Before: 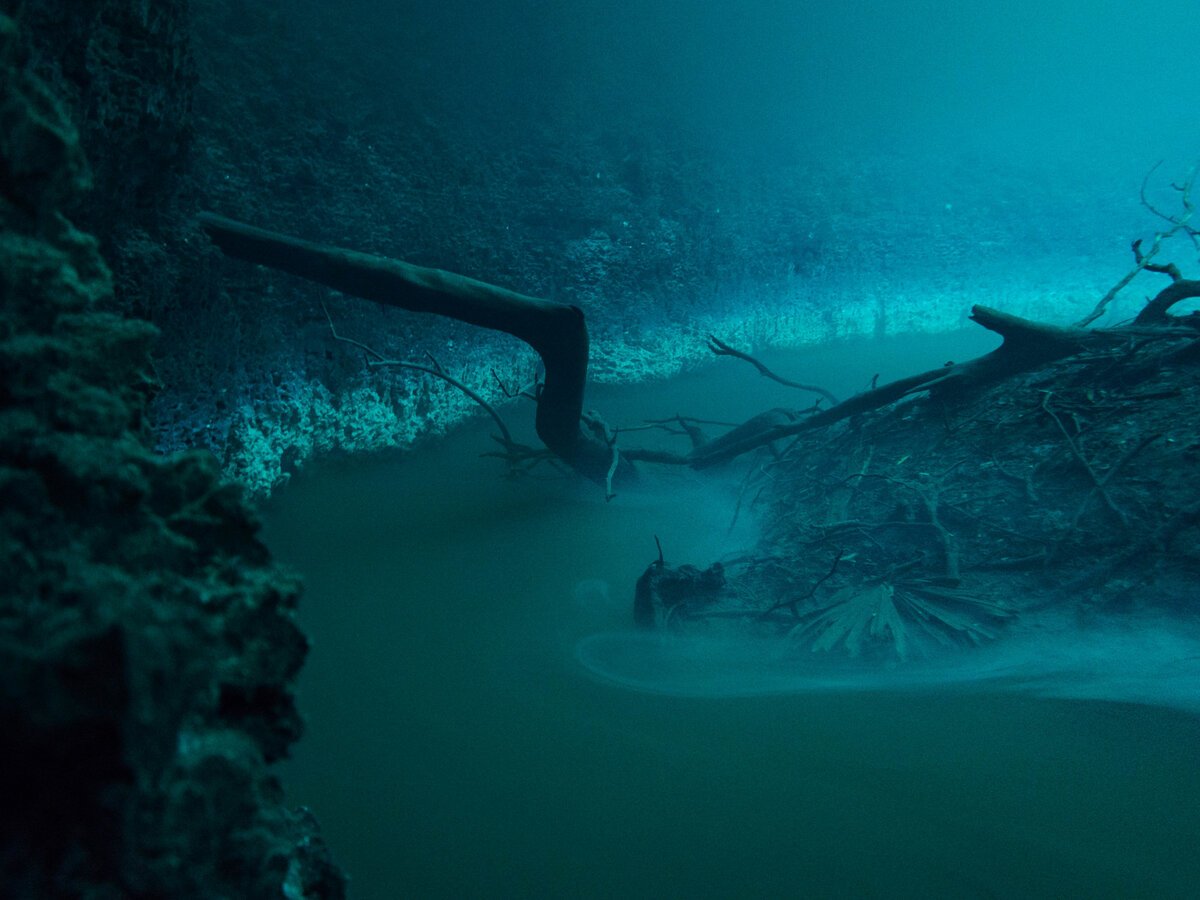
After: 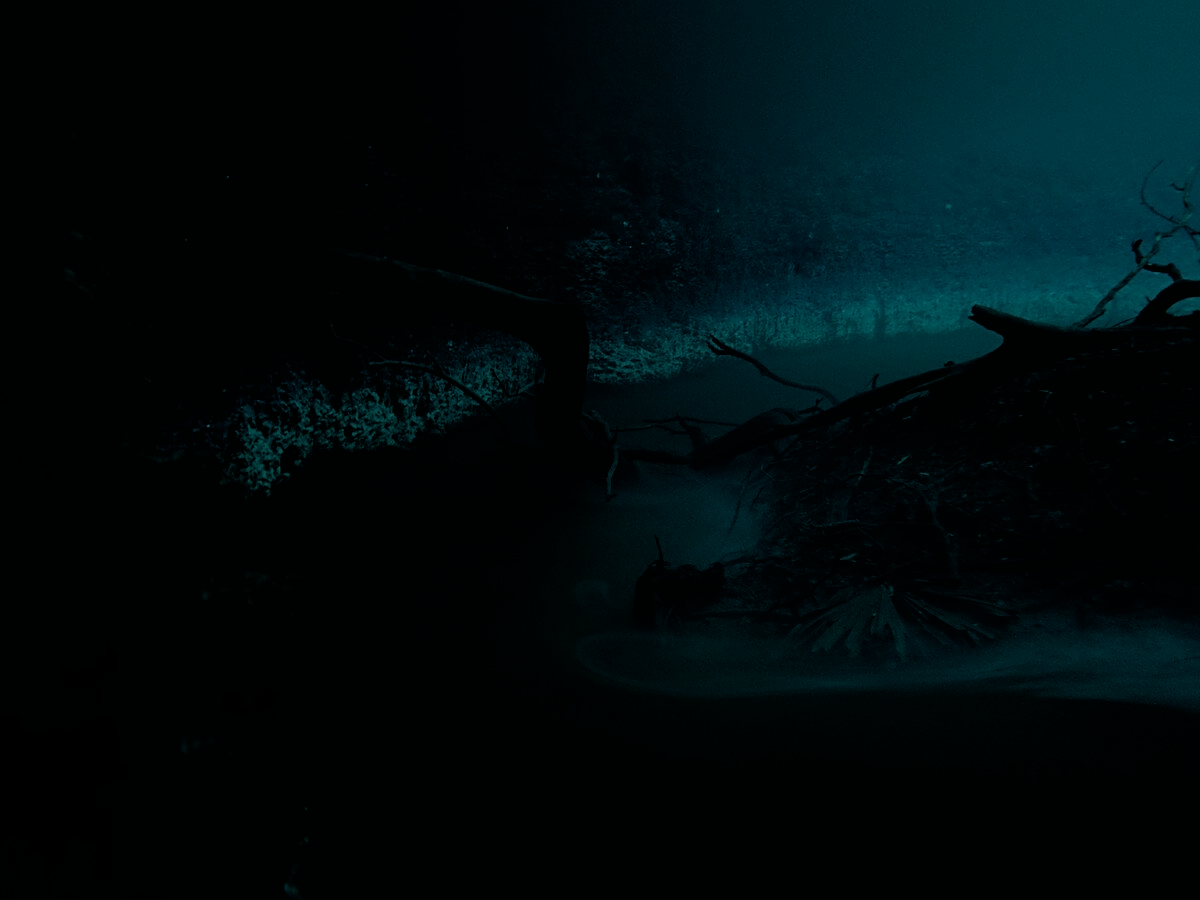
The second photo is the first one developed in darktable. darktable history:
filmic rgb: black relative exposure -5.01 EV, white relative exposure 3.95 EV, hardness 2.89, contrast 1.095, highlights saturation mix -19.02%
sharpen: on, module defaults
tone equalizer: on, module defaults
exposure: exposure -2.382 EV, compensate highlight preservation false
